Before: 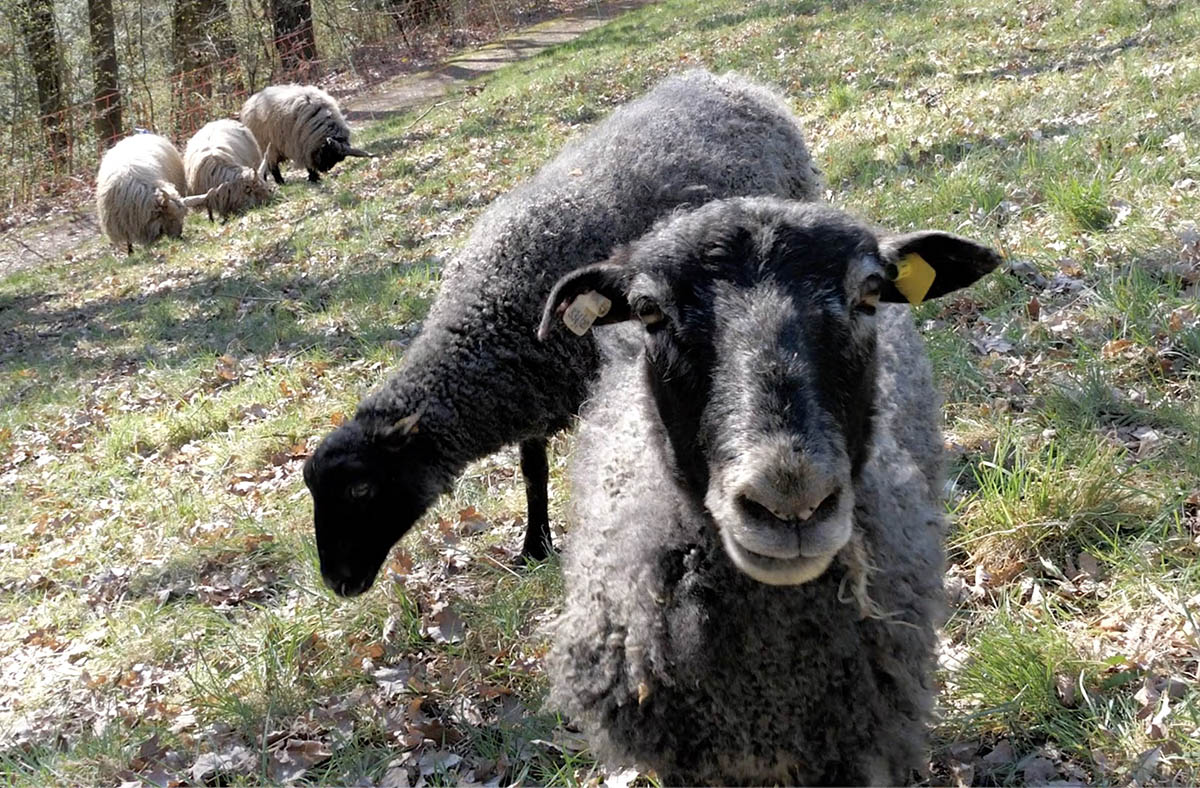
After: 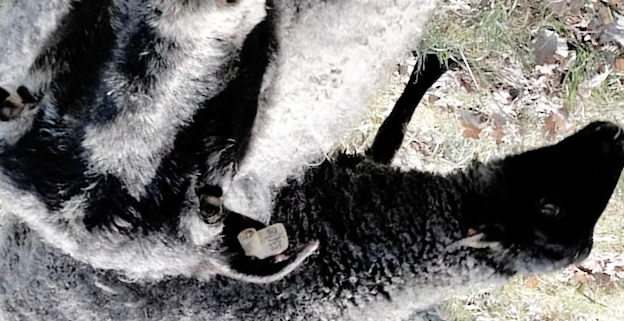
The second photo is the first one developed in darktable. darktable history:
exposure: compensate highlight preservation false
contrast brightness saturation: brightness 0.186, saturation -0.491
crop and rotate: angle 147.94°, left 9.197%, top 15.57%, right 4.576%, bottom 16.937%
tone curve: curves: ch0 [(0, 0) (0.003, 0) (0.011, 0.001) (0.025, 0.003) (0.044, 0.005) (0.069, 0.013) (0.1, 0.024) (0.136, 0.04) (0.177, 0.087) (0.224, 0.148) (0.277, 0.238) (0.335, 0.335) (0.399, 0.43) (0.468, 0.524) (0.543, 0.621) (0.623, 0.712) (0.709, 0.788) (0.801, 0.867) (0.898, 0.947) (1, 1)], preserve colors none
